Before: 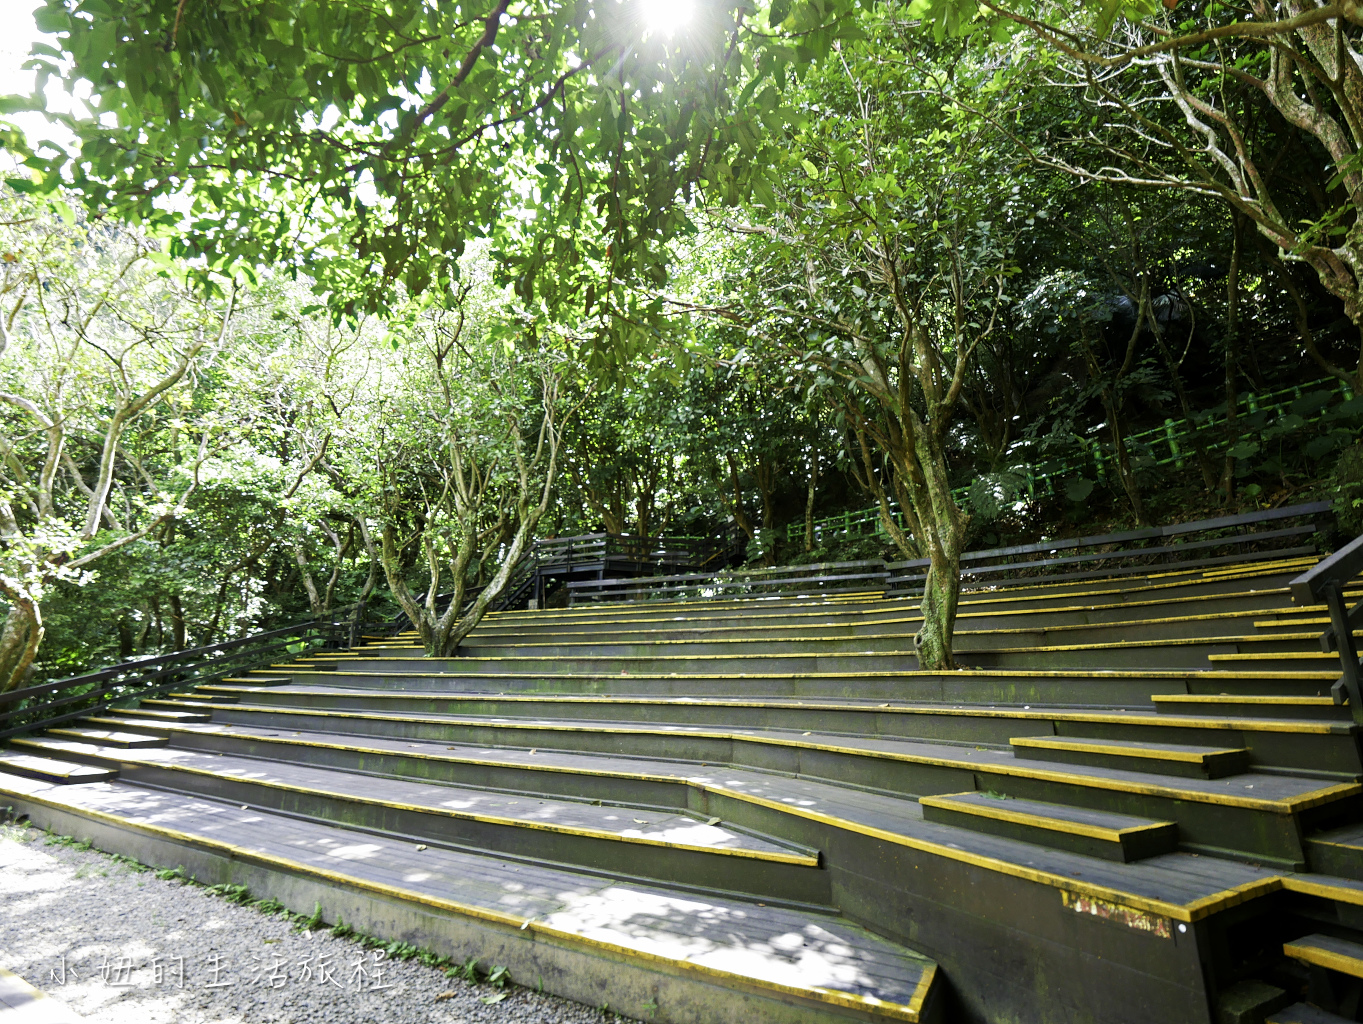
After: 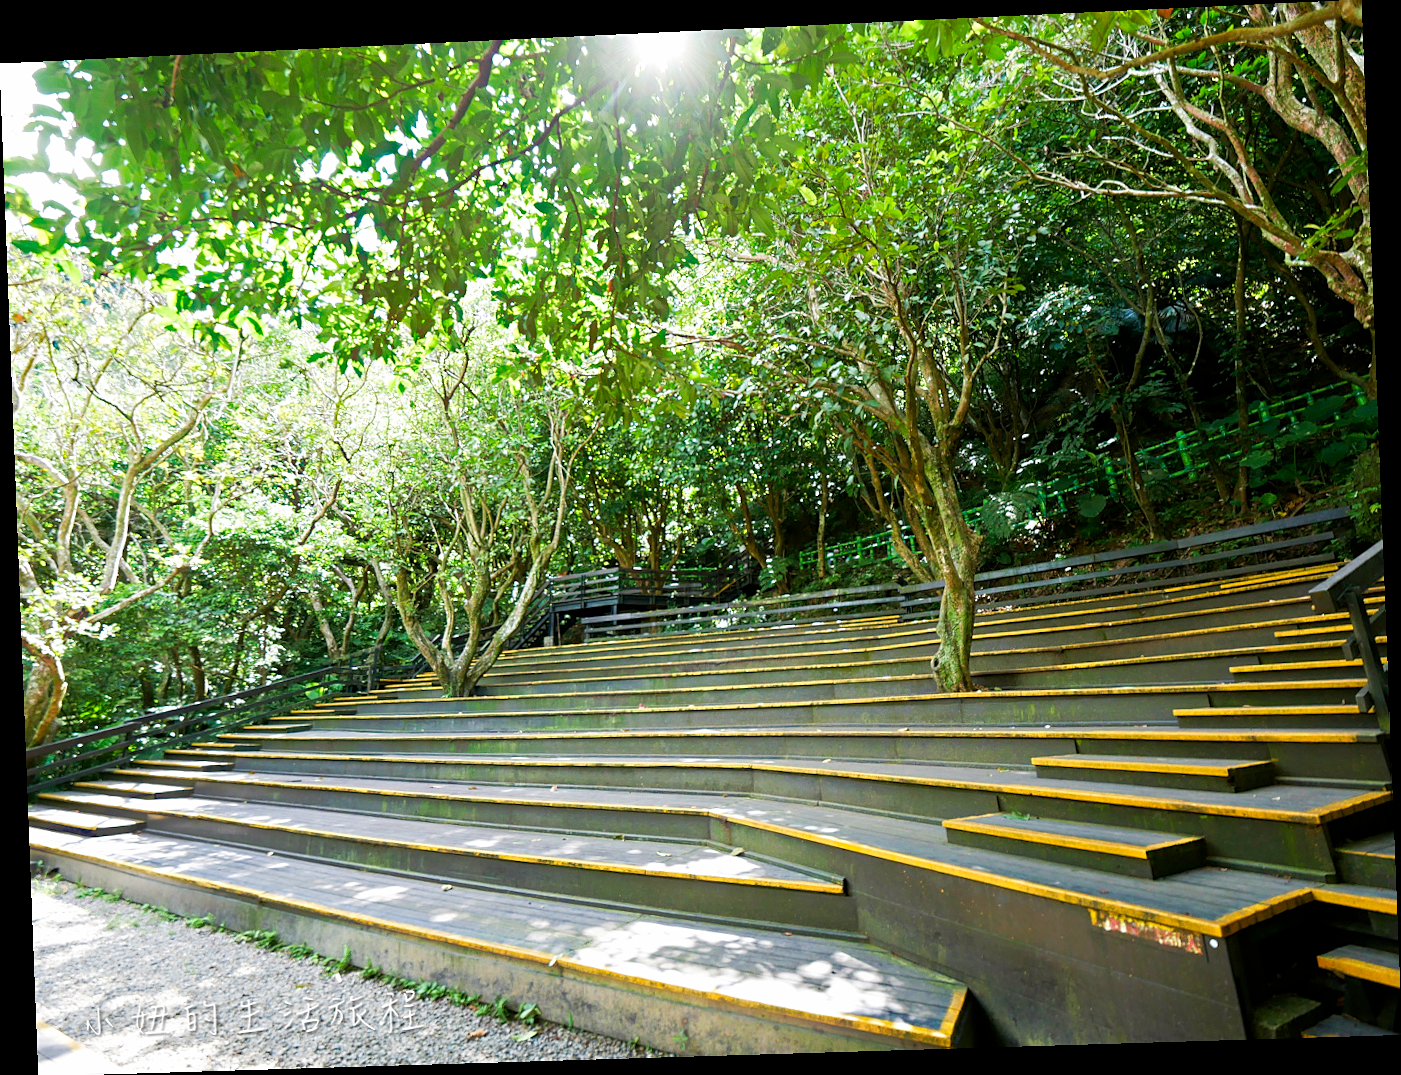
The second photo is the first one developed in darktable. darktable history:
rotate and perspective: rotation -2.22°, lens shift (horizontal) -0.022, automatic cropping off
sharpen: amount 0.2
